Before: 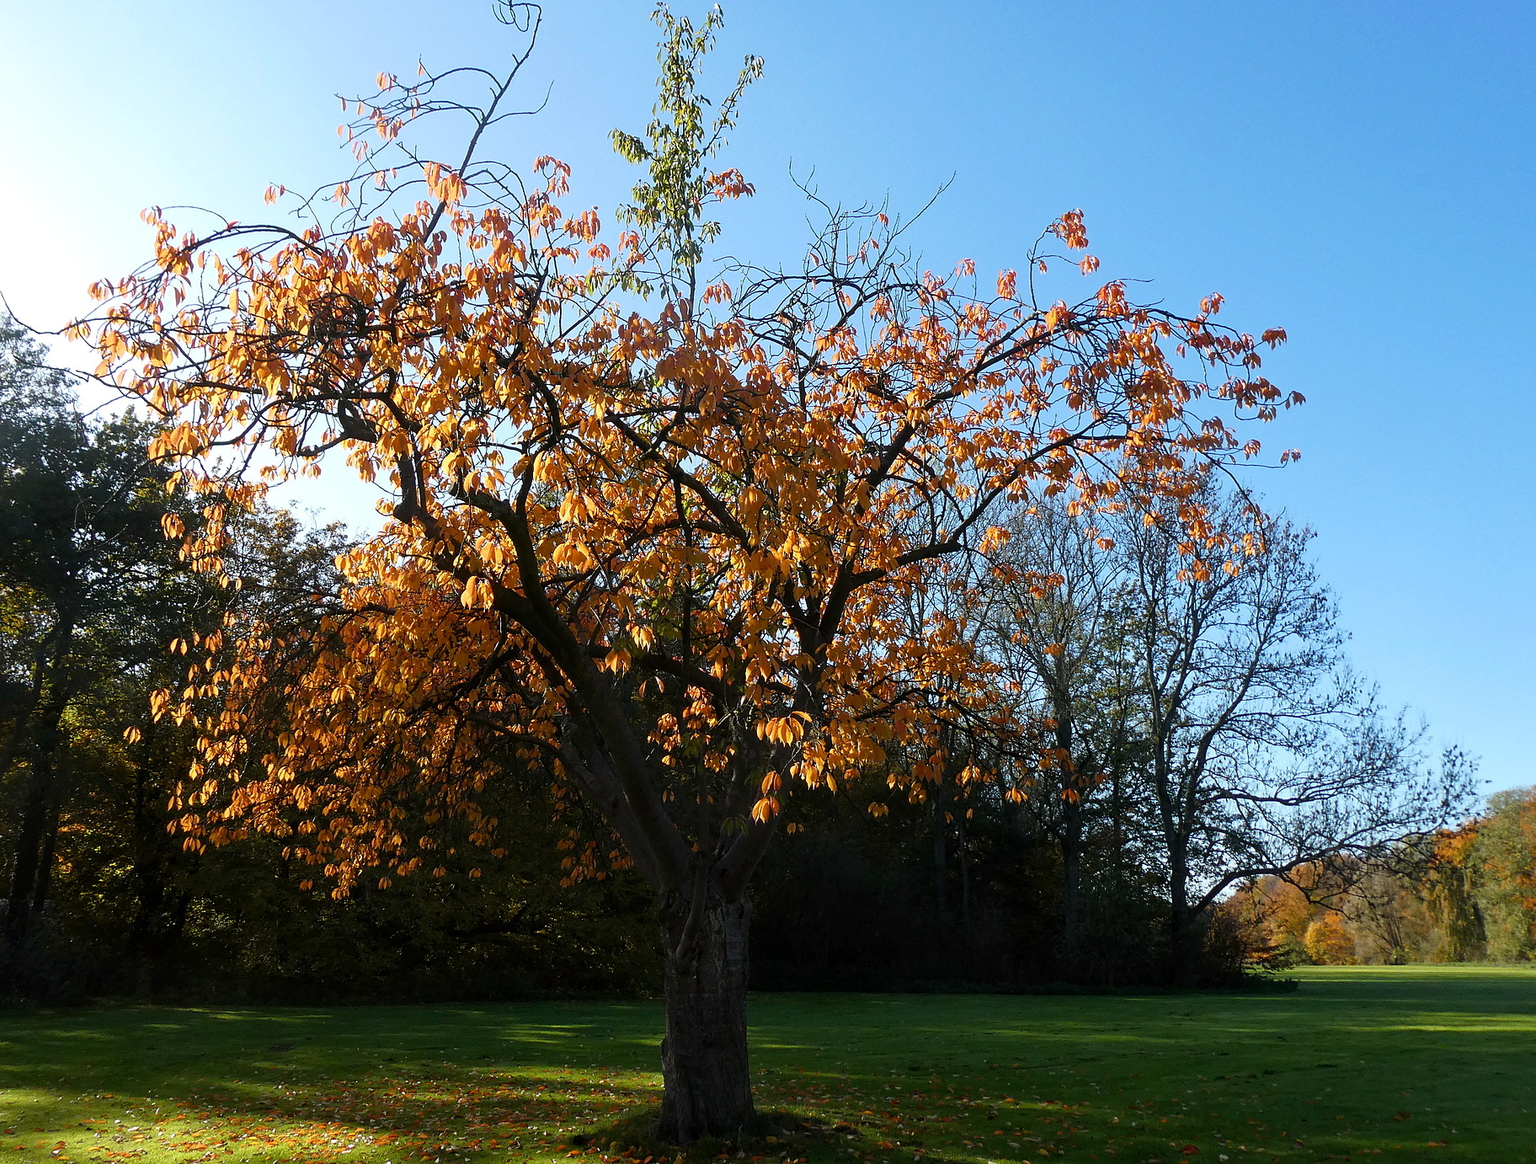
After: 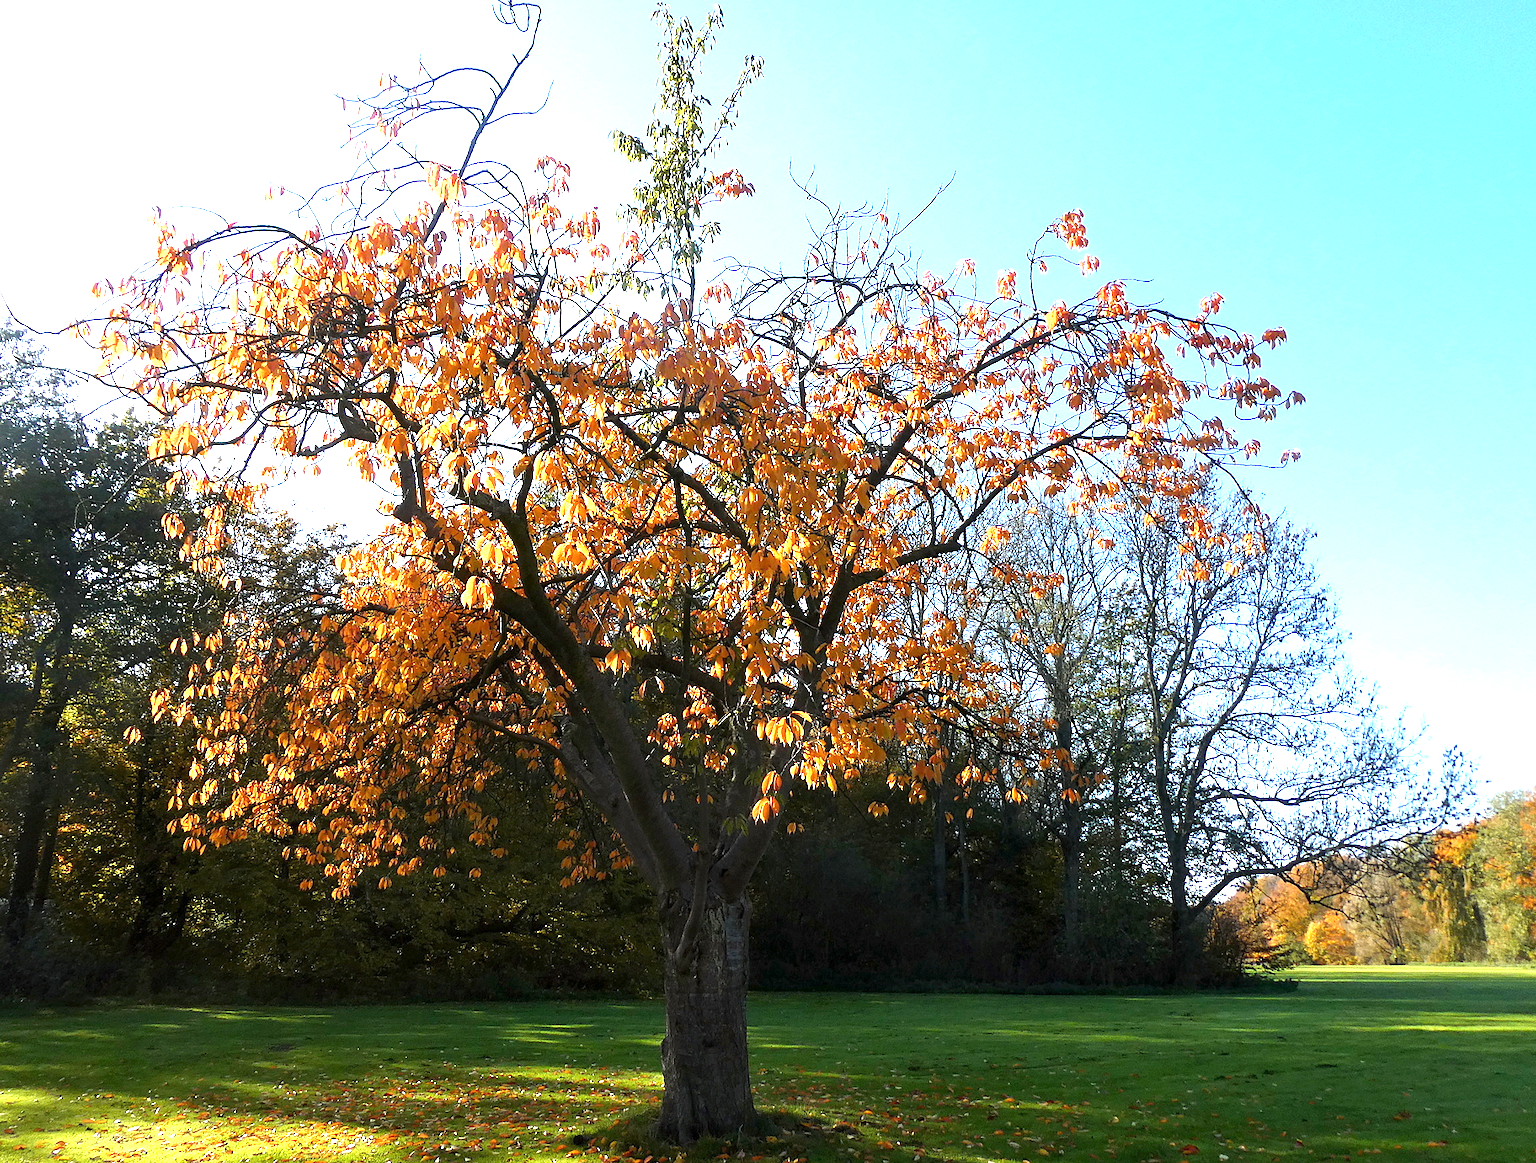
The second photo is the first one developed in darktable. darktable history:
exposure: exposure 0.778 EV, compensate exposure bias true, compensate highlight preservation false
